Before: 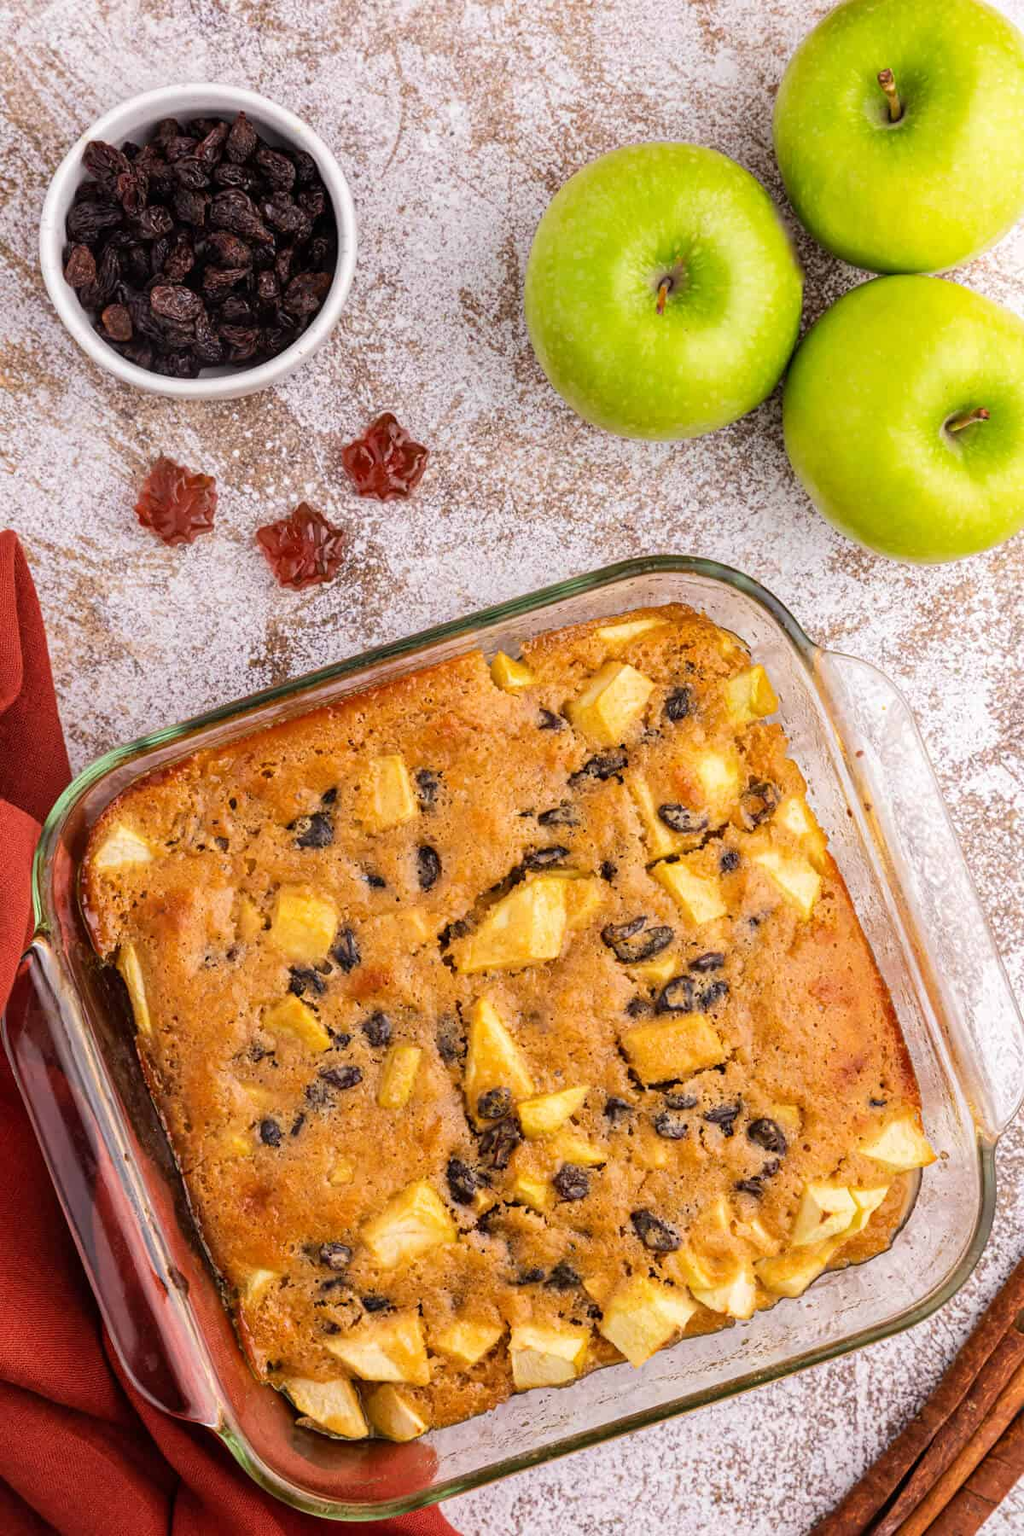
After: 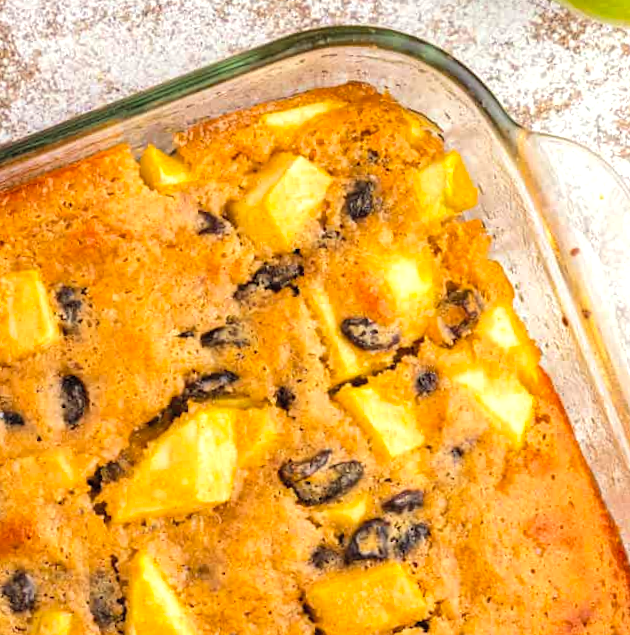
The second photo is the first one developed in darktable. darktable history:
contrast brightness saturation: brightness 0.09, saturation 0.19
exposure: black level correction 0.001, compensate highlight preservation false
shadows and highlights: shadows 25, highlights -25
crop: left 36.607%, top 34.735%, right 13.146%, bottom 30.611%
rotate and perspective: rotation -1.75°, automatic cropping off
tone equalizer: -8 EV -0.417 EV, -7 EV -0.389 EV, -6 EV -0.333 EV, -5 EV -0.222 EV, -3 EV 0.222 EV, -2 EV 0.333 EV, -1 EV 0.389 EV, +0 EV 0.417 EV, edges refinement/feathering 500, mask exposure compensation -1.57 EV, preserve details no
color correction: highlights a* -4.73, highlights b* 5.06, saturation 0.97
